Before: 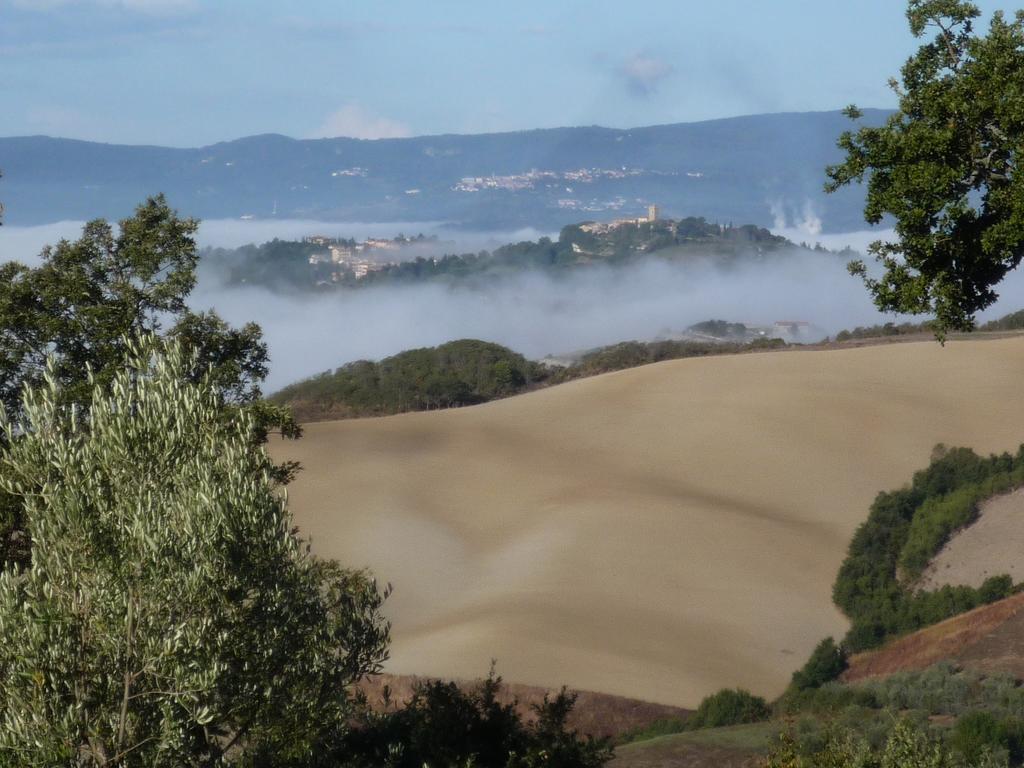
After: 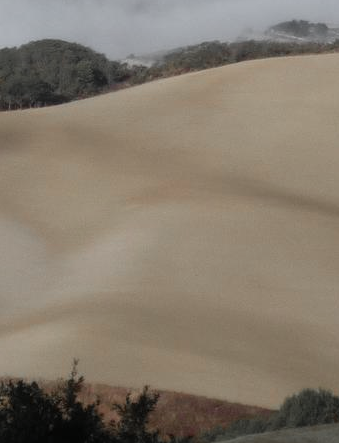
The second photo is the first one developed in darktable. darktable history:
color zones: curves: ch1 [(0, 0.638) (0.193, 0.442) (0.286, 0.15) (0.429, 0.14) (0.571, 0.142) (0.714, 0.154) (0.857, 0.175) (1, 0.638)]
tone equalizer: on, module defaults
crop: left 40.878%, top 39.176%, right 25.993%, bottom 3.081%
